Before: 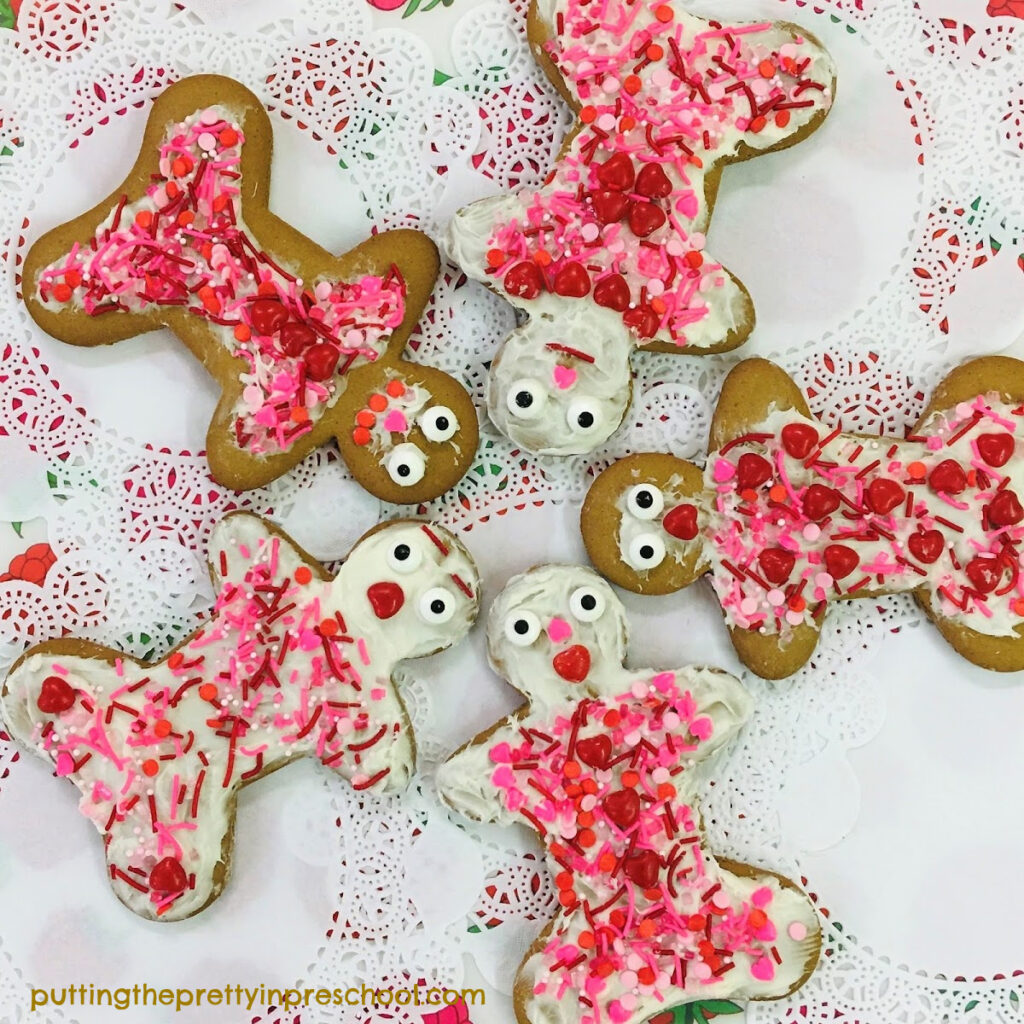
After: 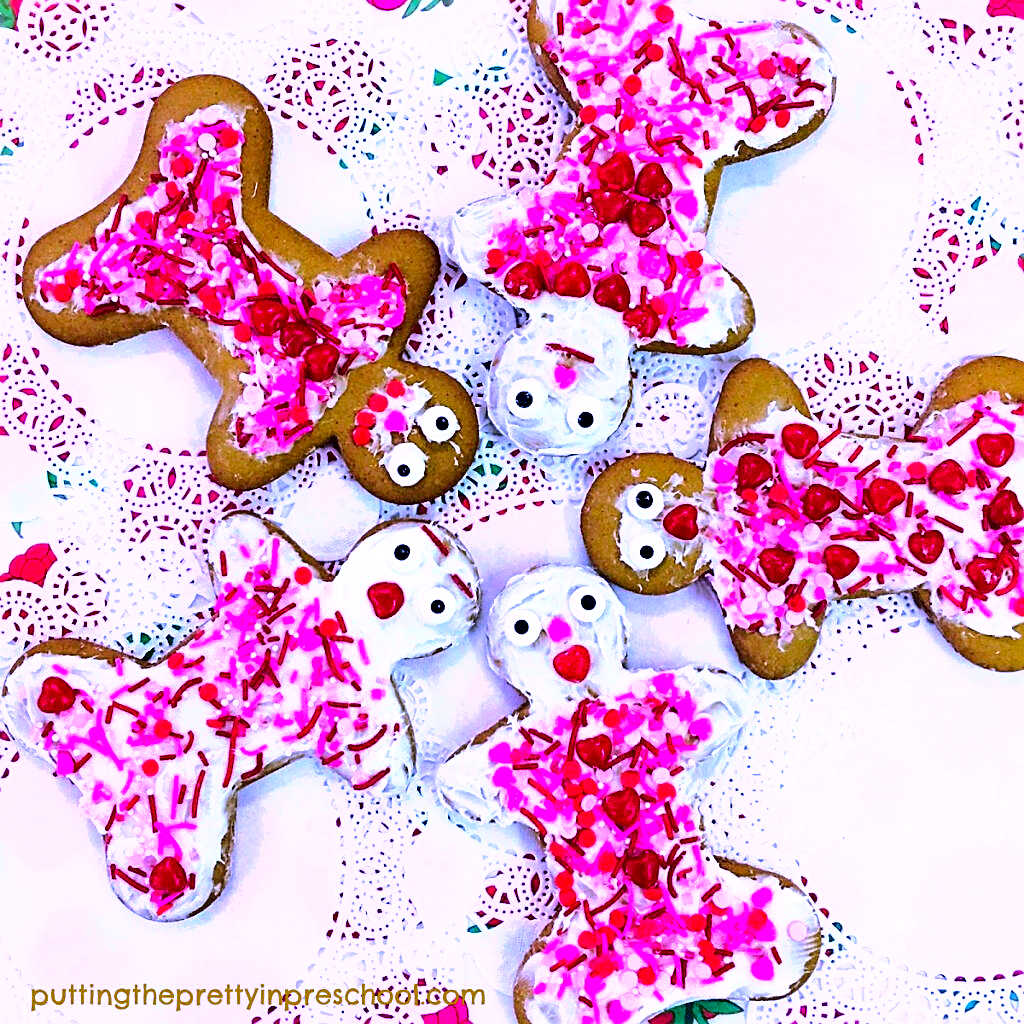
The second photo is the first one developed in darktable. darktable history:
tone equalizer: -8 EV -0.75 EV, -7 EV -0.7 EV, -6 EV -0.6 EV, -5 EV -0.4 EV, -3 EV 0.4 EV, -2 EV 0.6 EV, -1 EV 0.7 EV, +0 EV 0.75 EV, edges refinement/feathering 500, mask exposure compensation -1.57 EV, preserve details no
white balance: red 0.98, blue 1.61
shadows and highlights: shadows 10, white point adjustment 1, highlights -40
sharpen: on, module defaults
contrast brightness saturation: contrast 0.16, saturation 0.32
tone curve: curves: ch0 [(0, 0) (0.068, 0.012) (0.183, 0.089) (0.341, 0.283) (0.547, 0.532) (0.828, 0.815) (1, 0.983)]; ch1 [(0, 0) (0.23, 0.166) (0.34, 0.308) (0.371, 0.337) (0.429, 0.411) (0.477, 0.462) (0.499, 0.5) (0.529, 0.537) (0.559, 0.582) (0.743, 0.798) (1, 1)]; ch2 [(0, 0) (0.431, 0.414) (0.498, 0.503) (0.524, 0.528) (0.568, 0.546) (0.6, 0.597) (0.634, 0.645) (0.728, 0.742) (1, 1)], color space Lab, independent channels, preserve colors none
